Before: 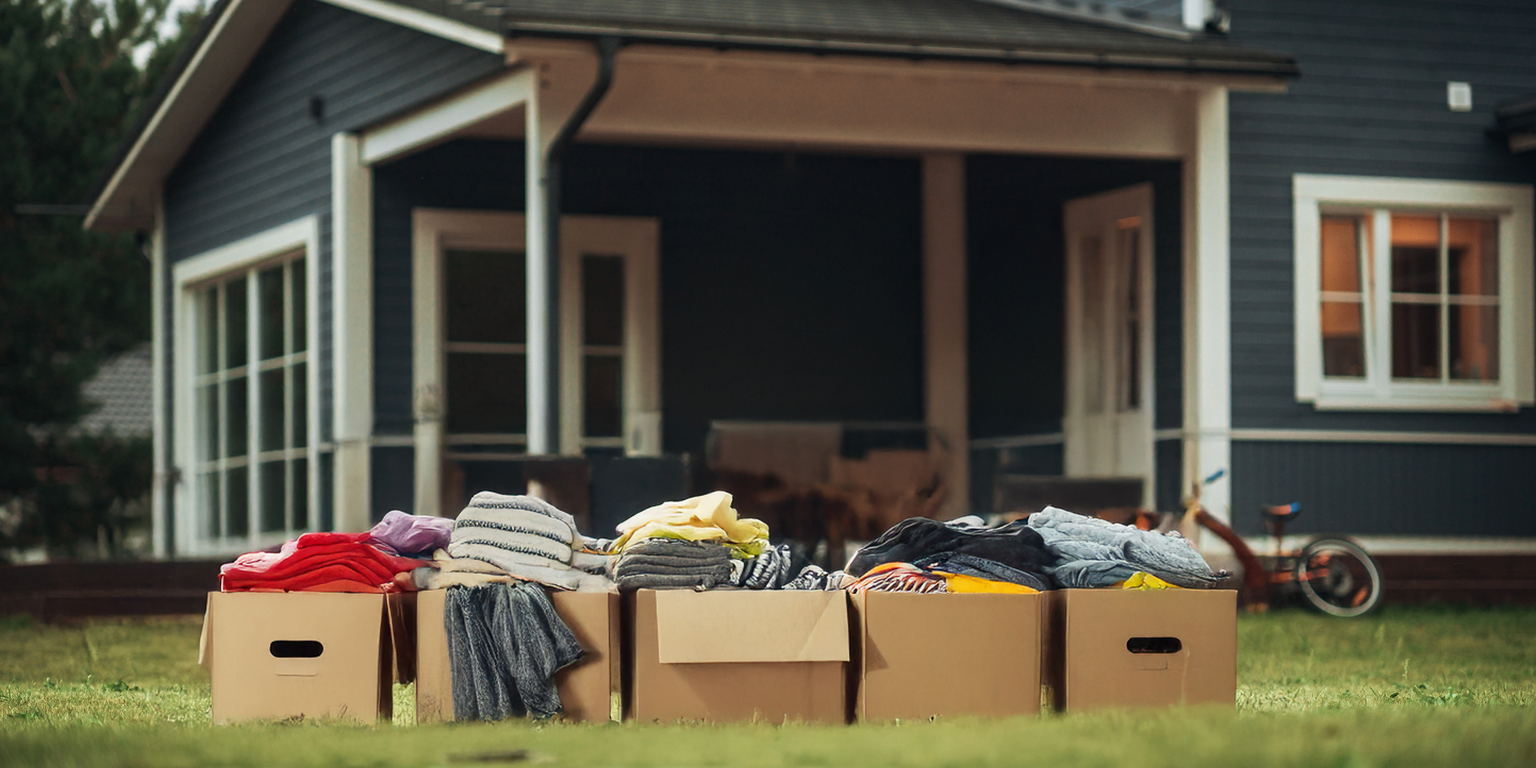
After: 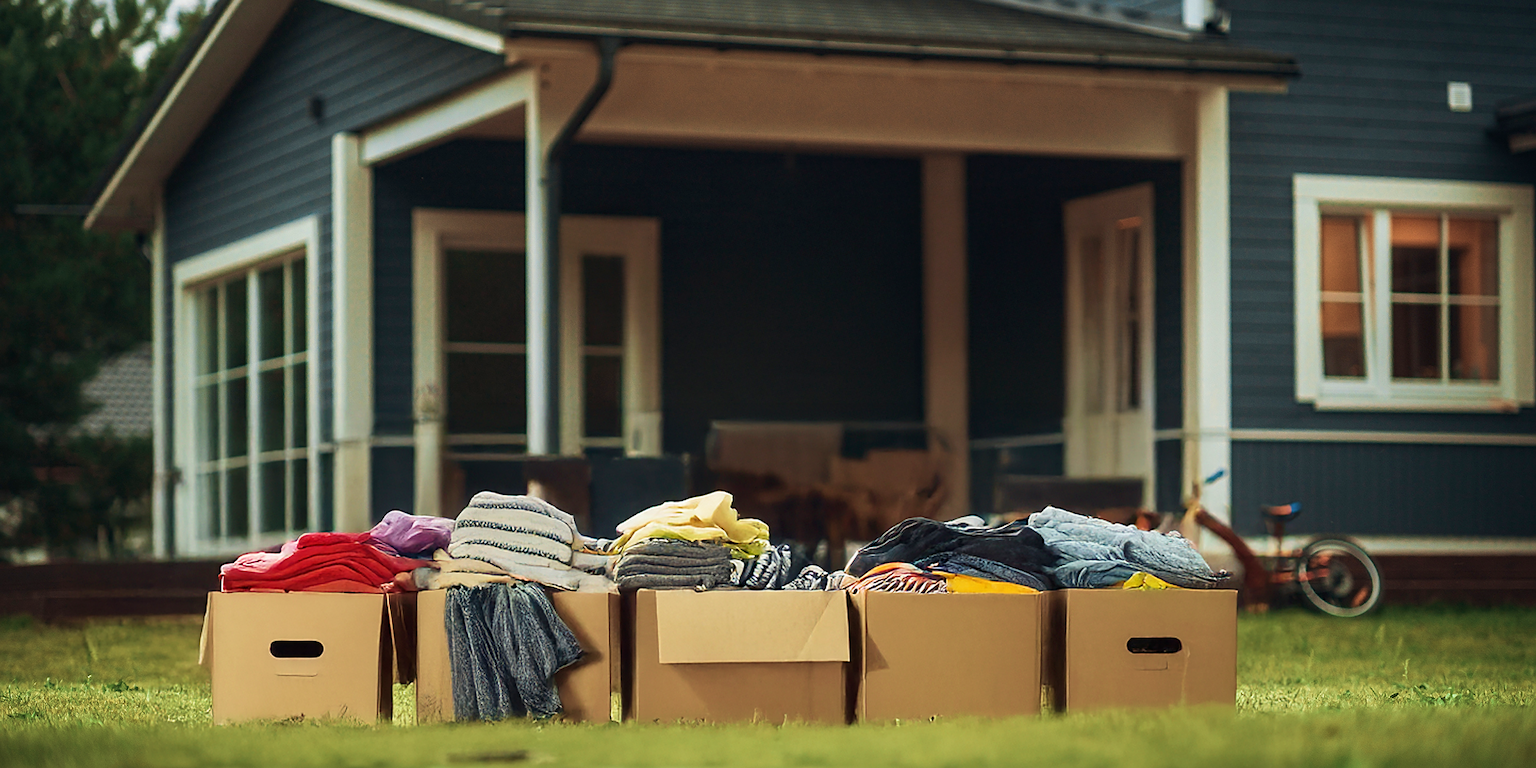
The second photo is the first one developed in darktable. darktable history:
sharpen: on, module defaults
levels: levels [0, 0.51, 1]
velvia: strength 44.82%
